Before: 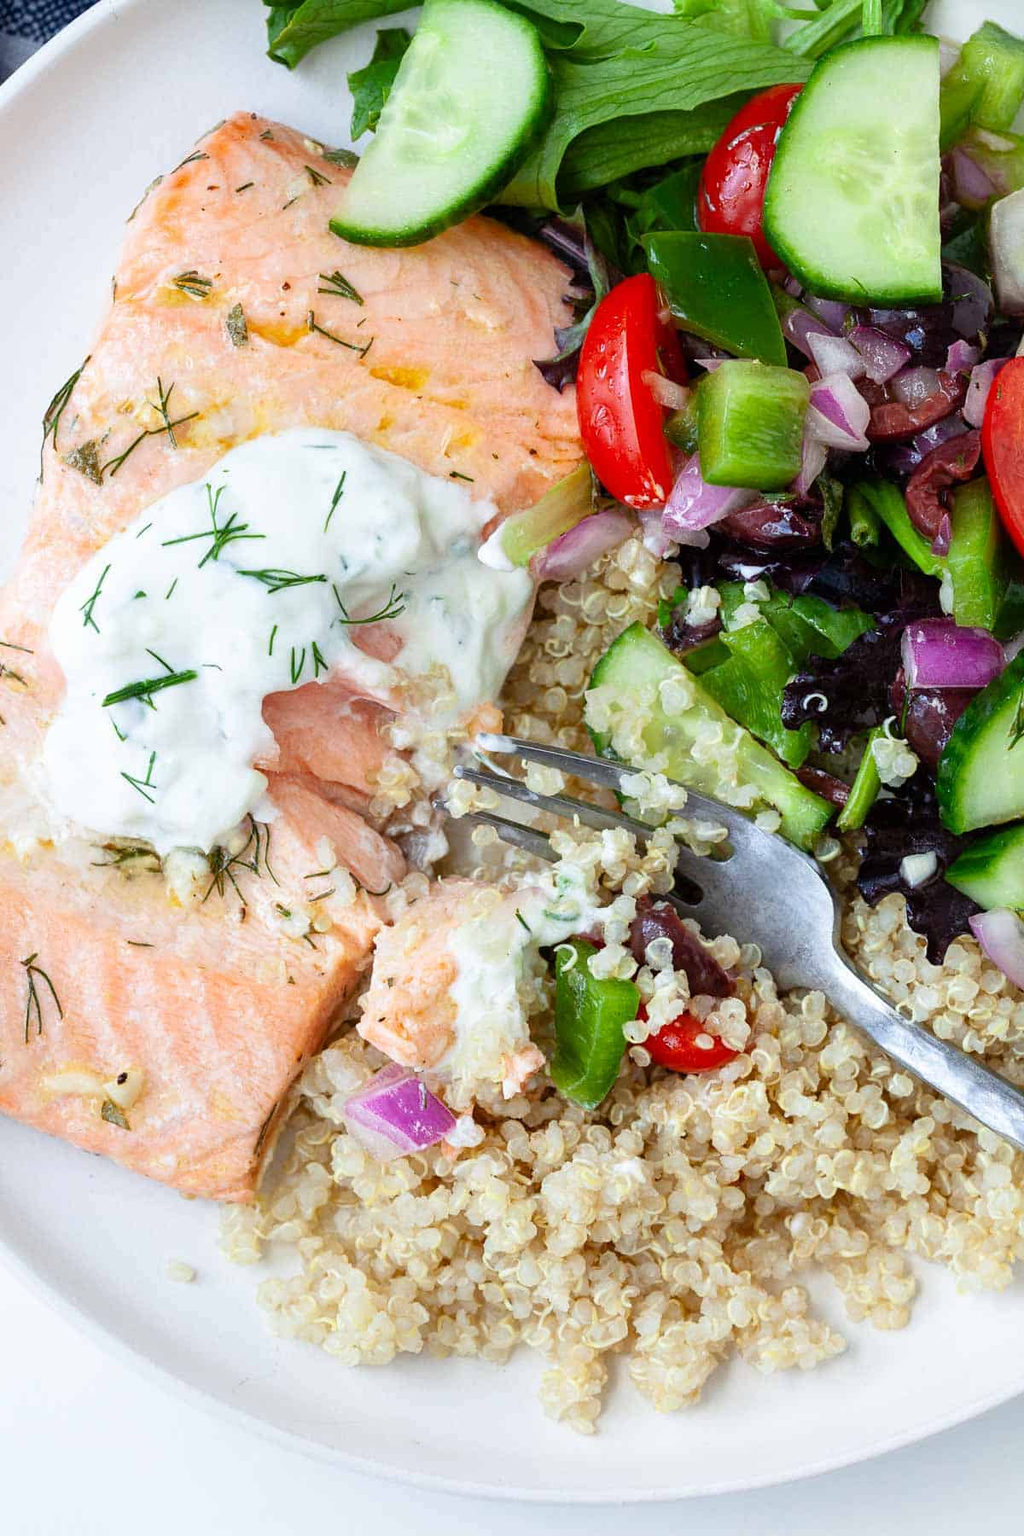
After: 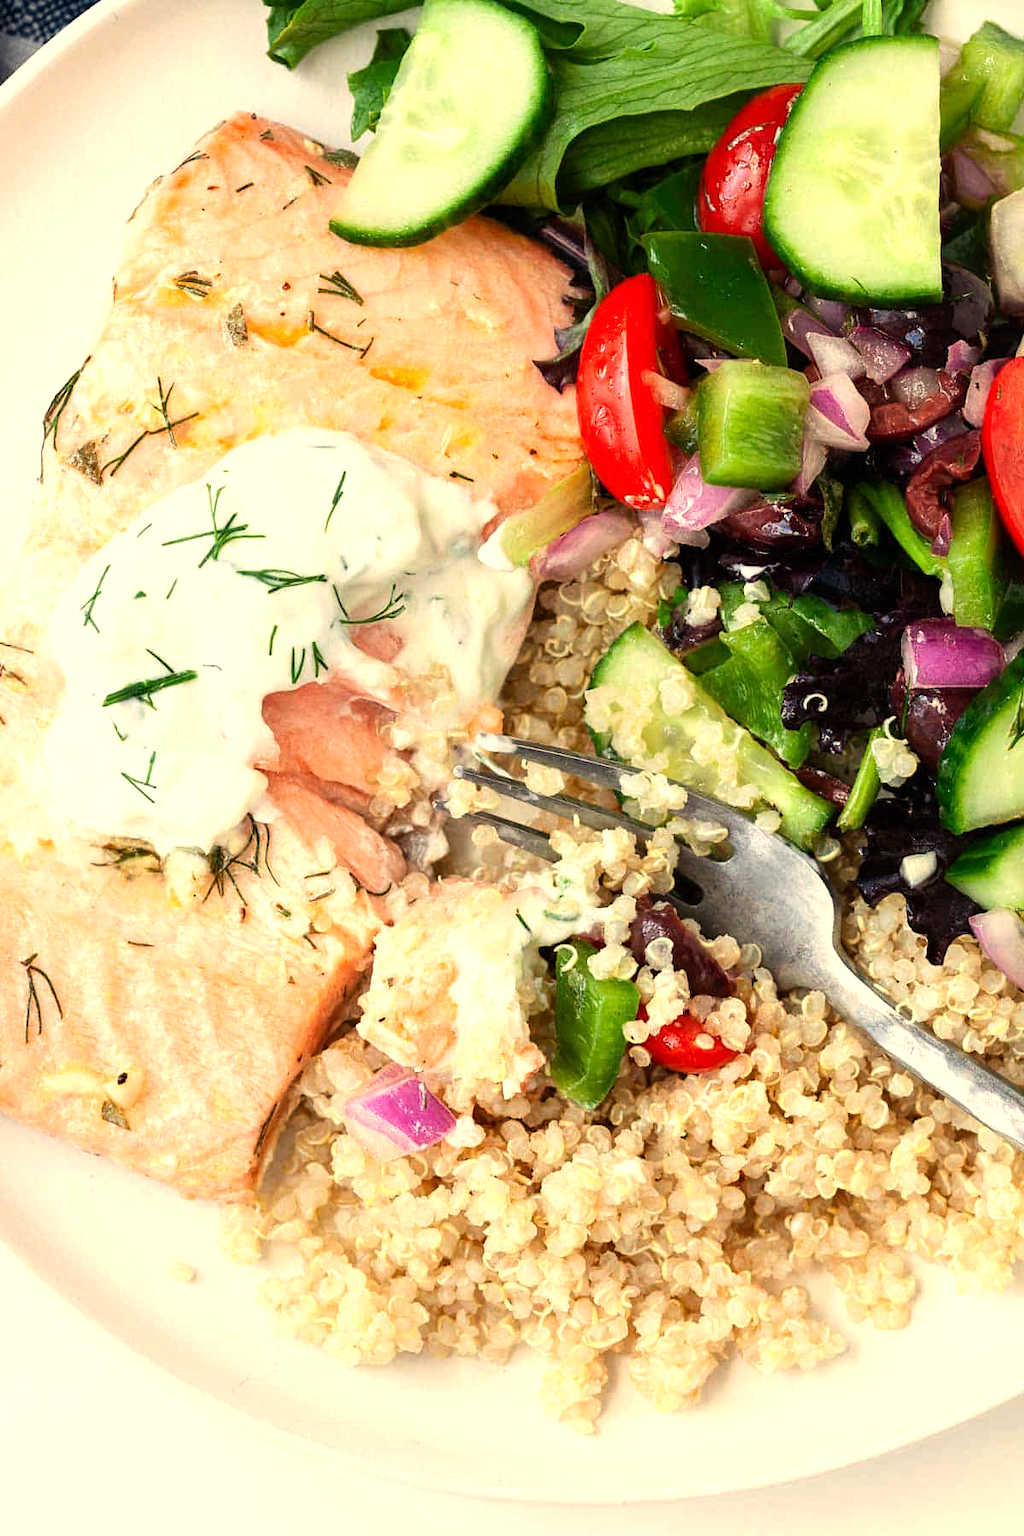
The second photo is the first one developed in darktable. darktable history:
tone equalizer: -8 EV -0.417 EV, -7 EV -0.389 EV, -6 EV -0.333 EV, -5 EV -0.222 EV, -3 EV 0.222 EV, -2 EV 0.333 EV, -1 EV 0.389 EV, +0 EV 0.417 EV, edges refinement/feathering 500, mask exposure compensation -1.57 EV, preserve details no
white balance: red 1.138, green 0.996, blue 0.812
